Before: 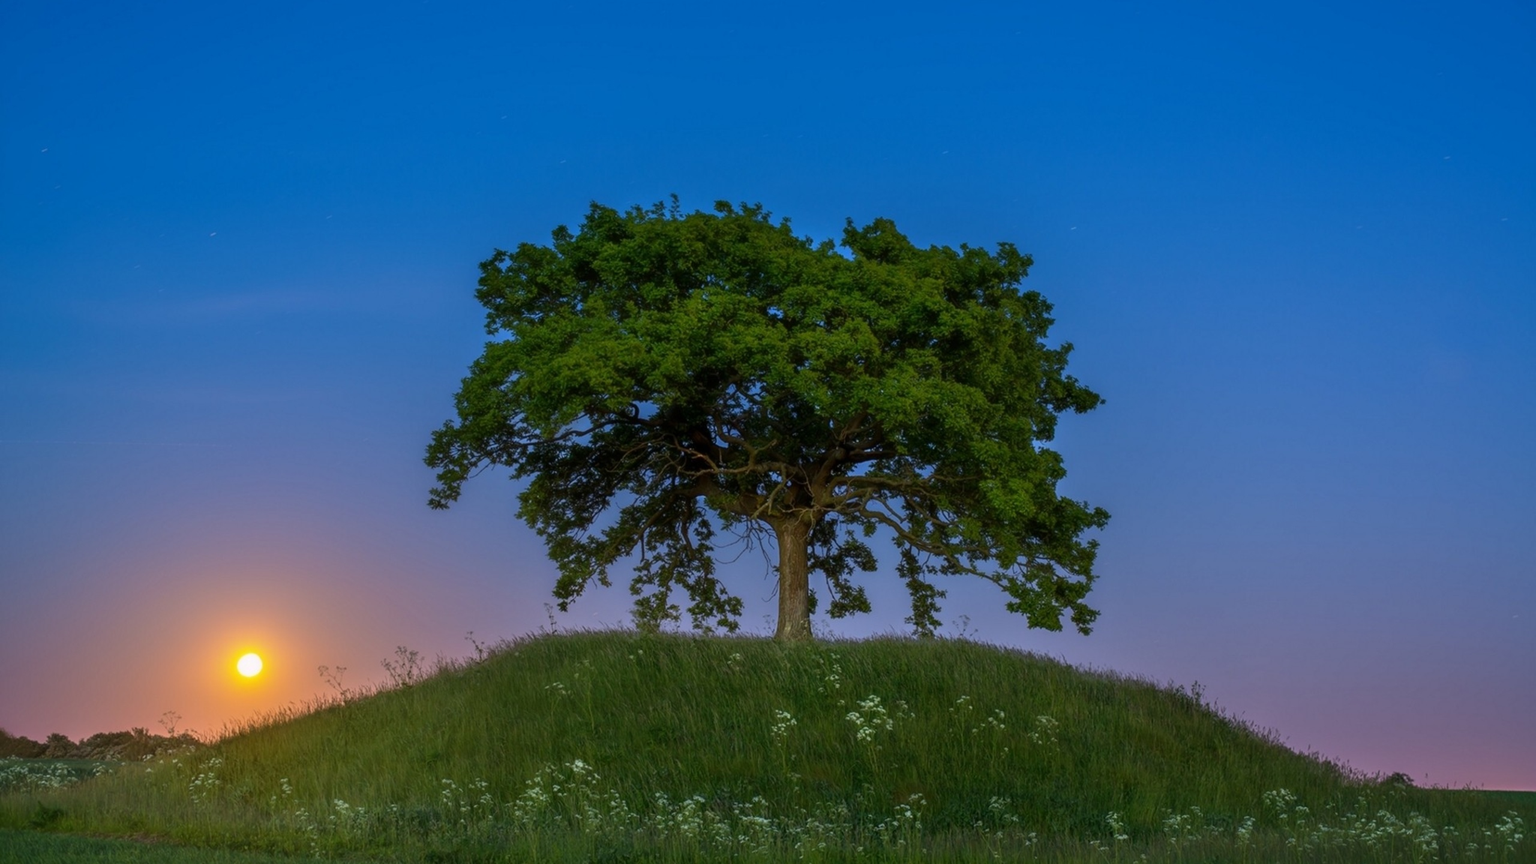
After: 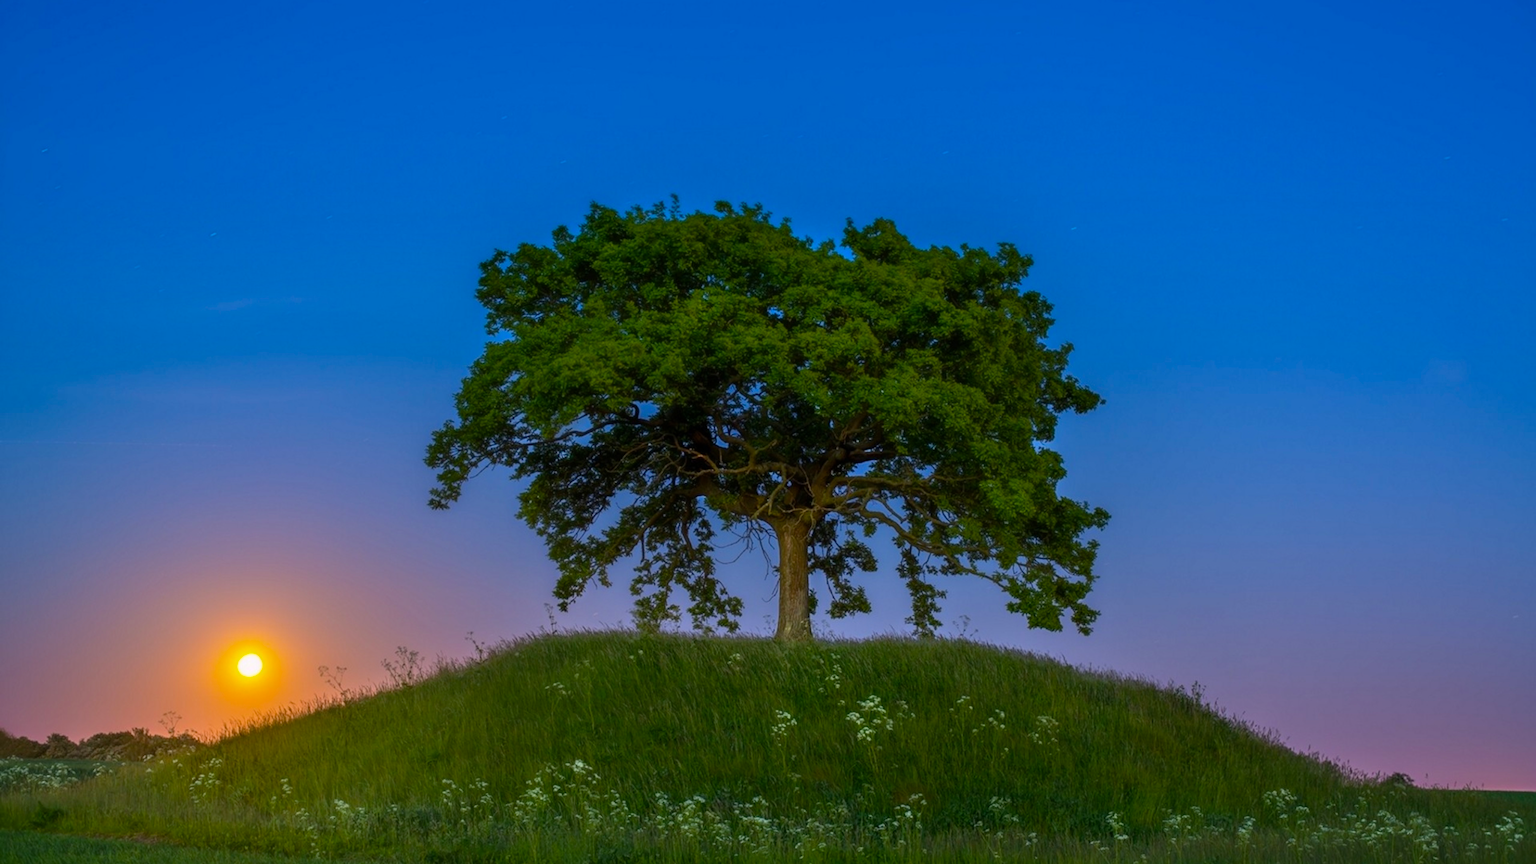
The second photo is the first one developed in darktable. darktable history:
color balance rgb: perceptual saturation grading › global saturation 30.223%
